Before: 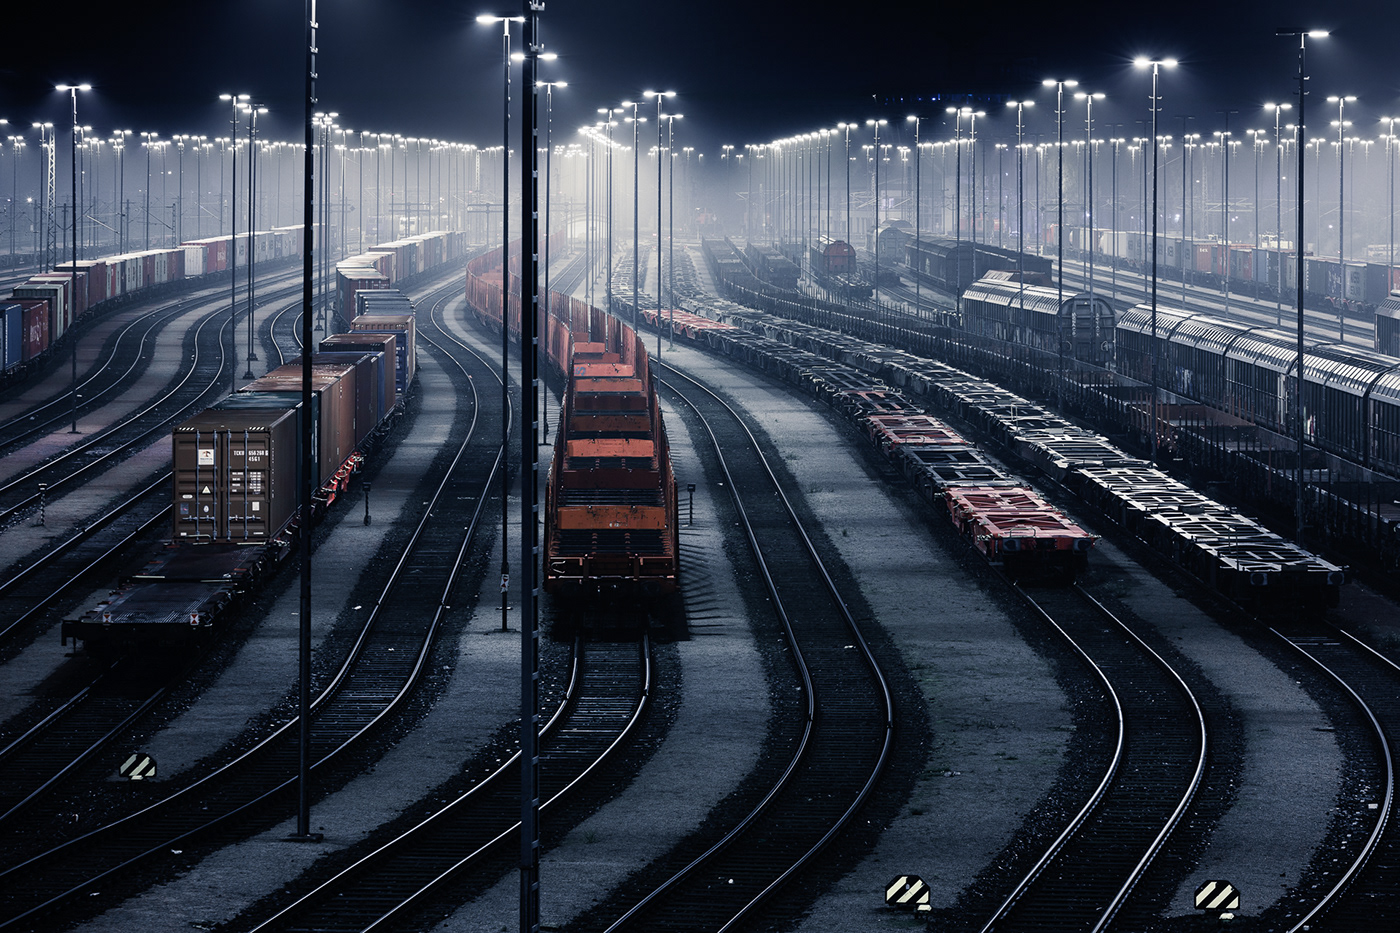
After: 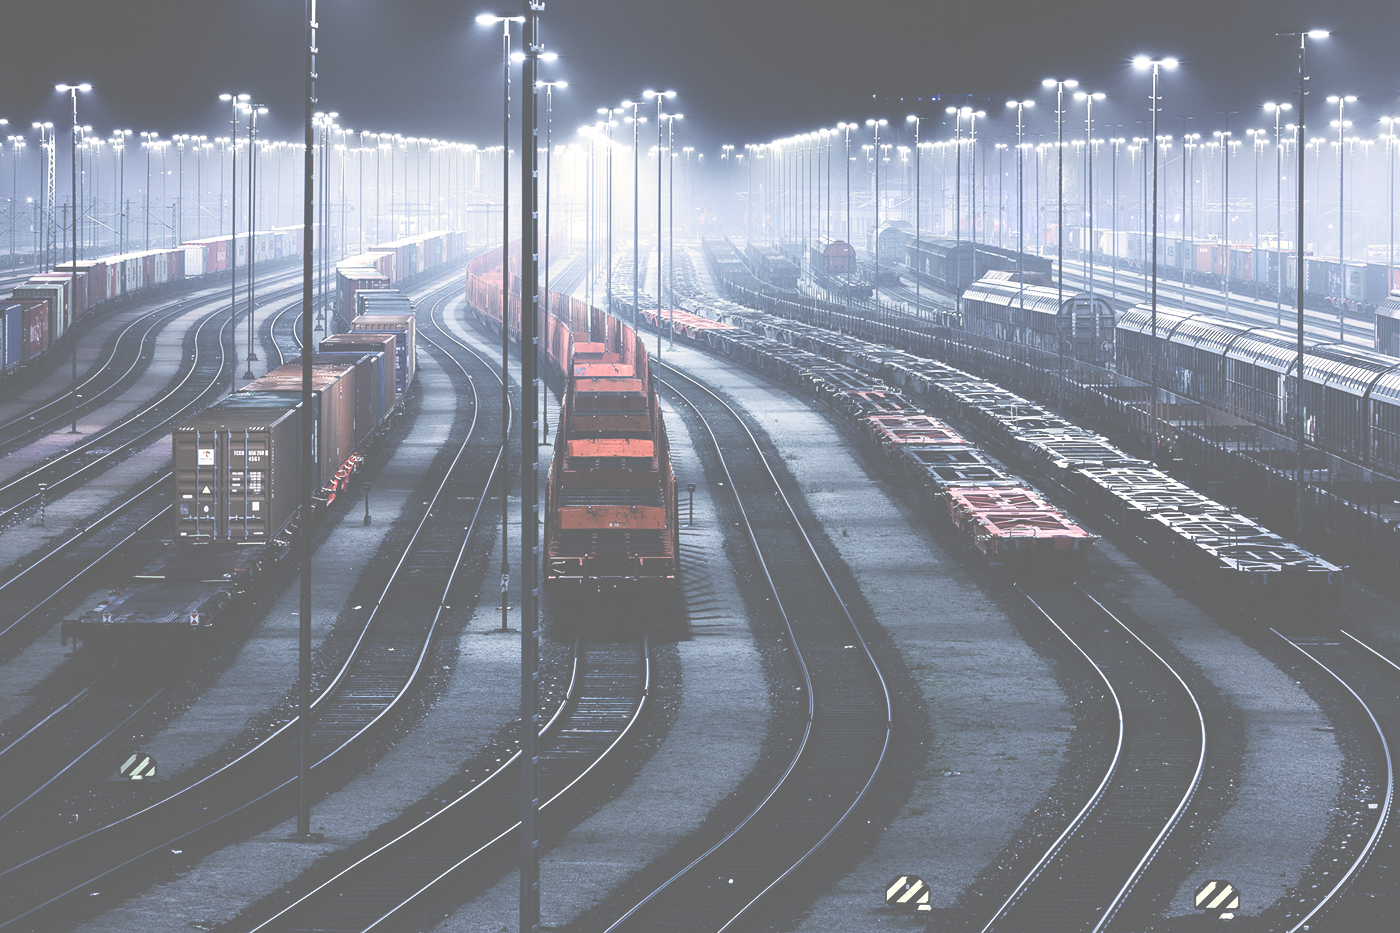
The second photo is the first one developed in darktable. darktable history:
contrast brightness saturation: contrast 0.2, brightness 0.16, saturation 0.22
tone equalizer: on, module defaults
exposure: black level correction -0.071, exposure 0.5 EV, compensate highlight preservation false
